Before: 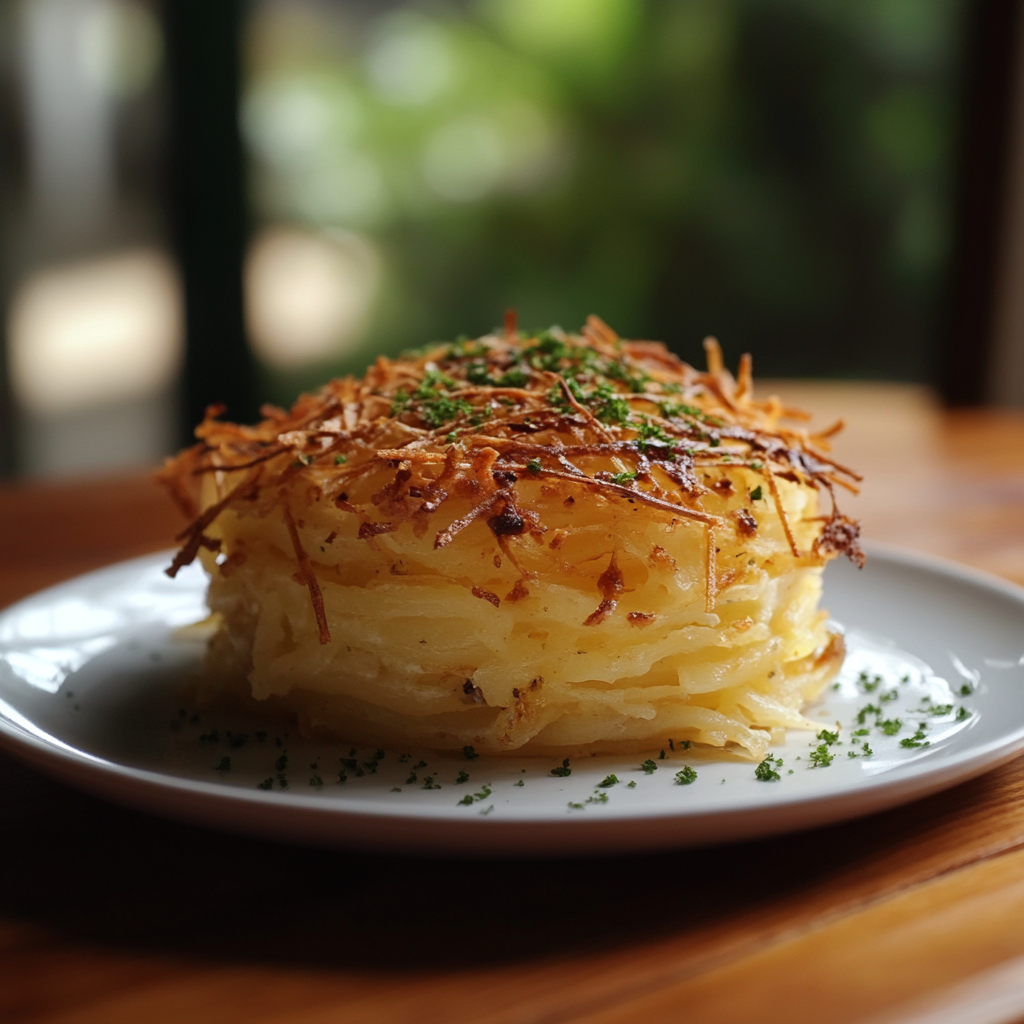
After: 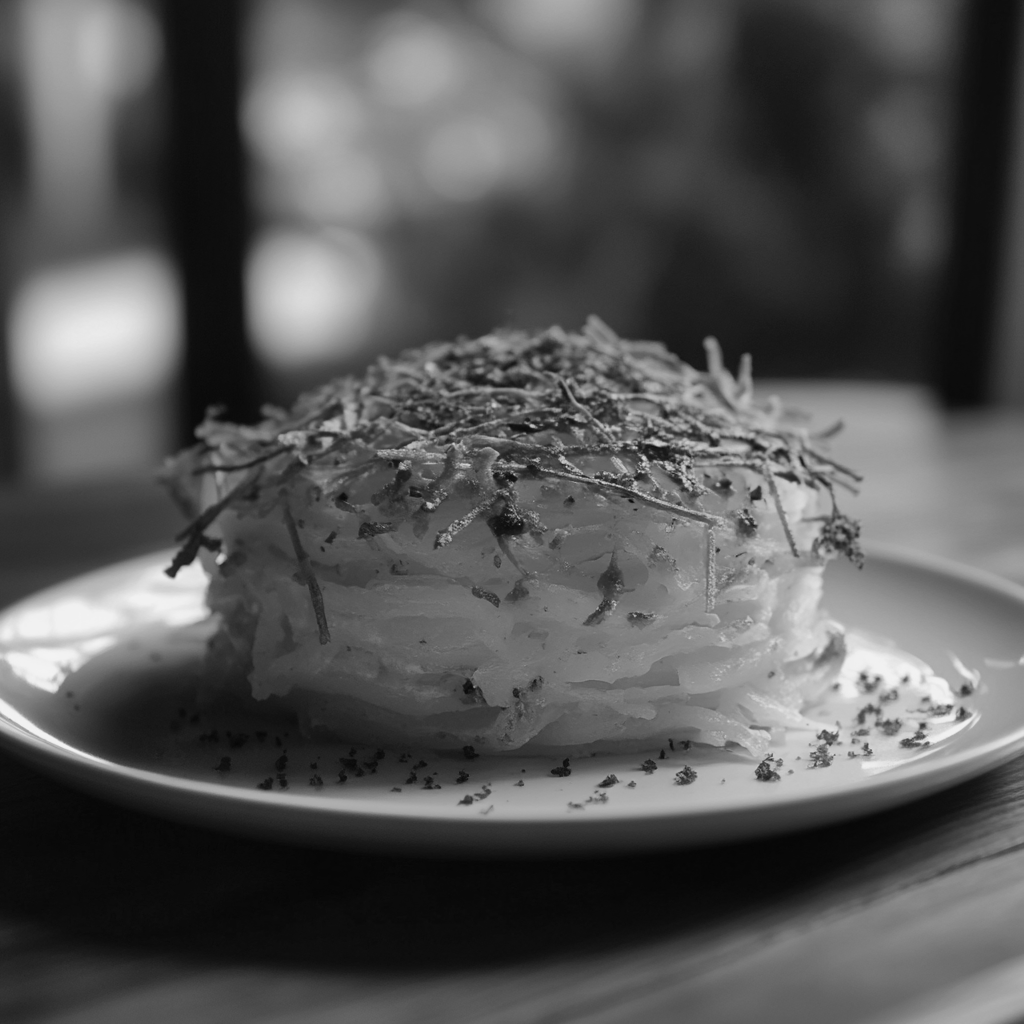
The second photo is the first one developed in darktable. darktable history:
monochrome: a 14.95, b -89.96
shadows and highlights: shadows 52.42, soften with gaussian
